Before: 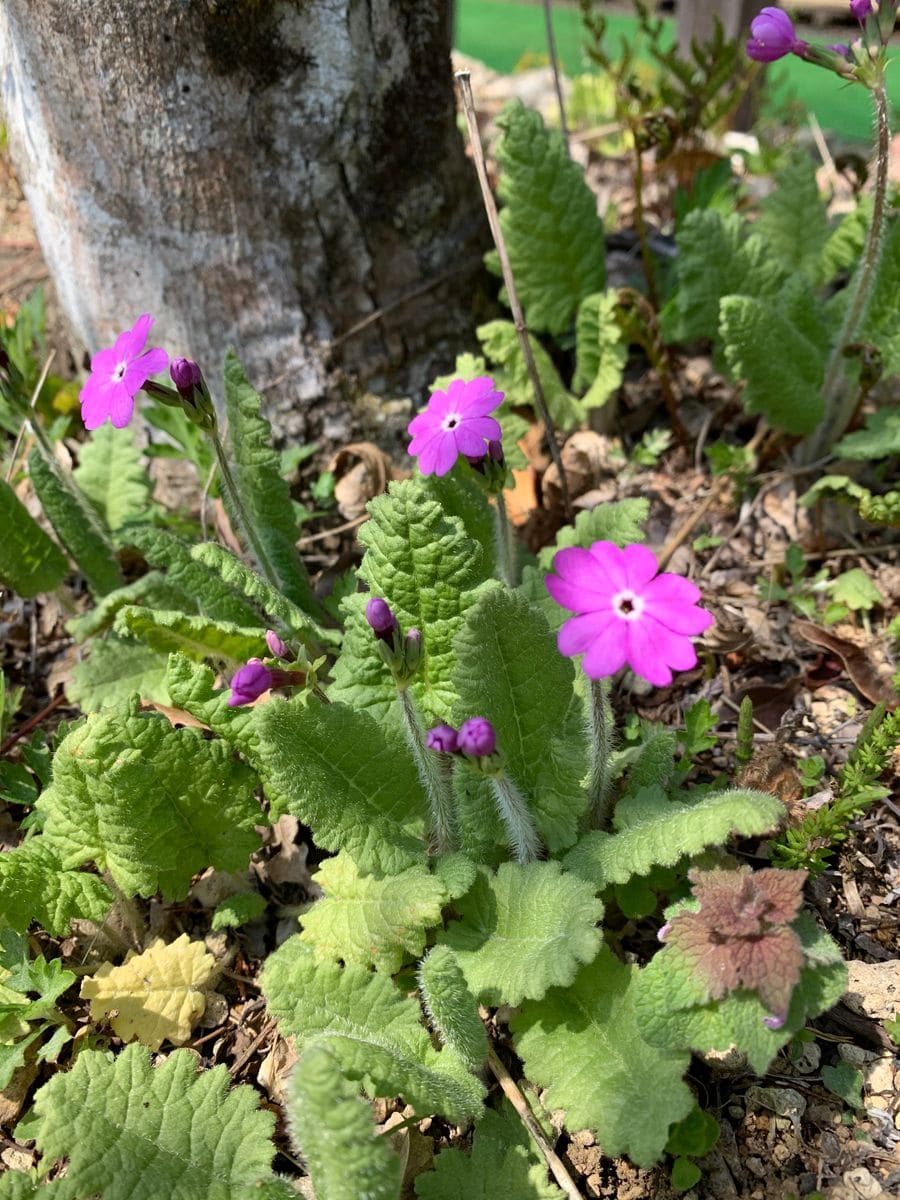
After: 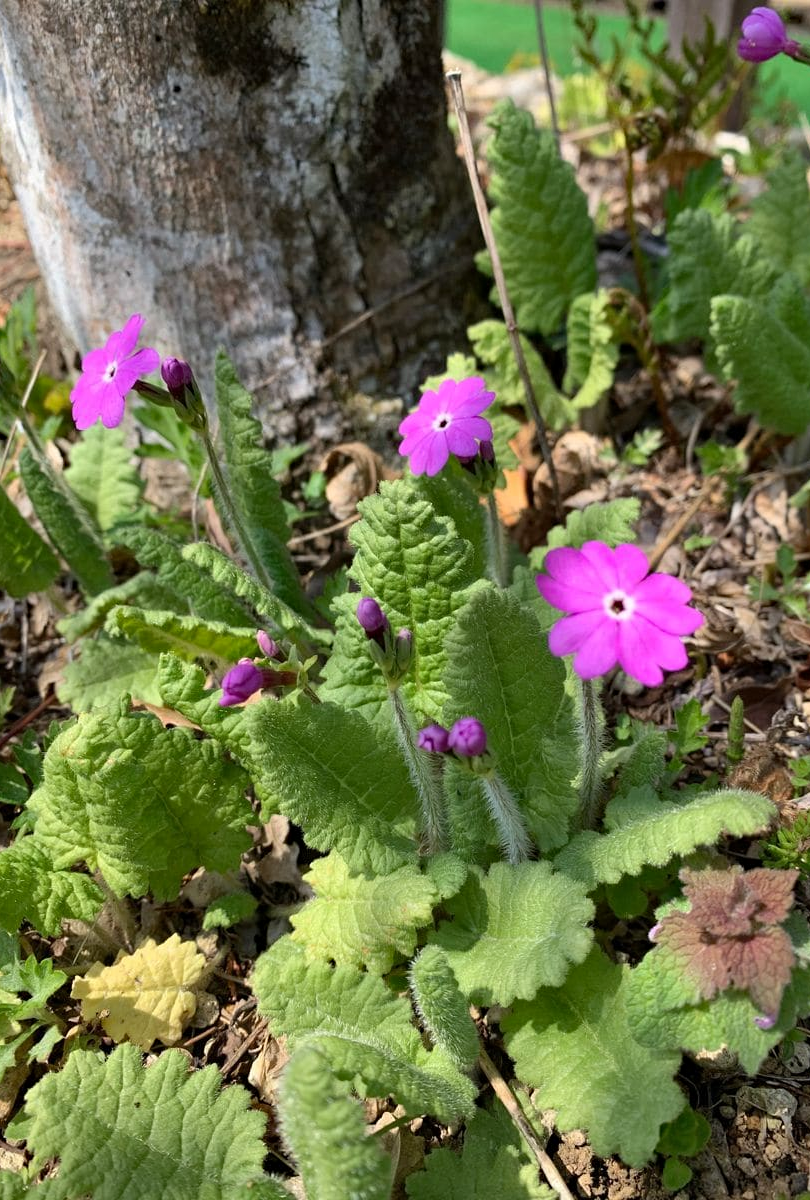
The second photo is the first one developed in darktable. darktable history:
crop and rotate: left 1.001%, right 8.918%
haze removal: strength 0.097, adaptive false
shadows and highlights: low approximation 0.01, soften with gaussian
